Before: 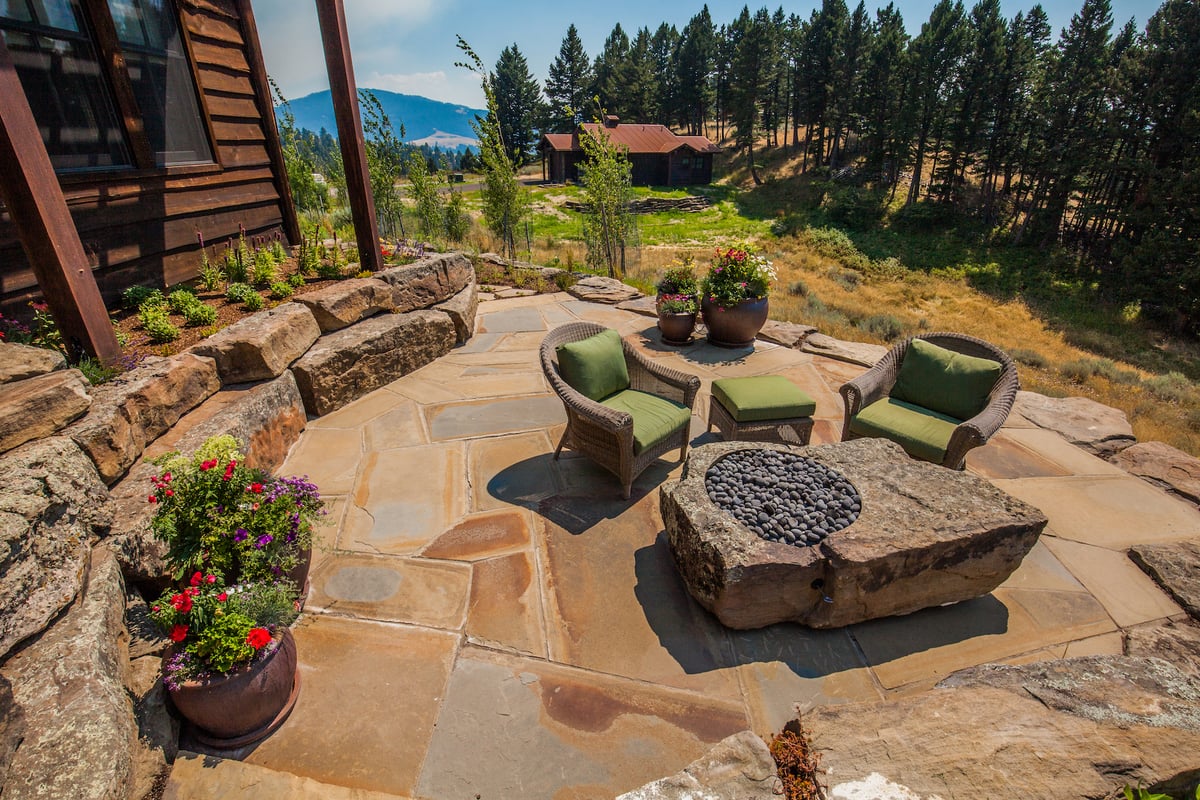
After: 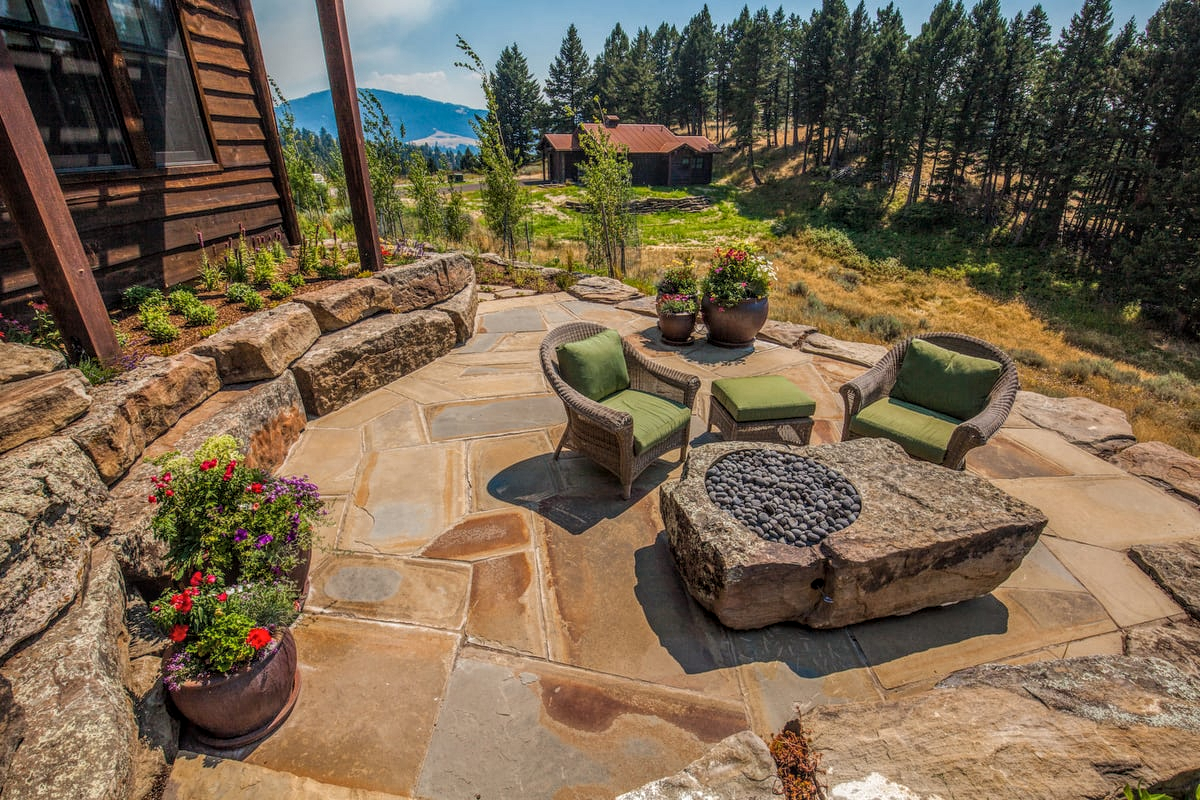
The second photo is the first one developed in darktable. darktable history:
local contrast: highlights 74%, shadows 55%, detail 176%, midtone range 0.207
bloom: size 9%, threshold 100%, strength 7%
